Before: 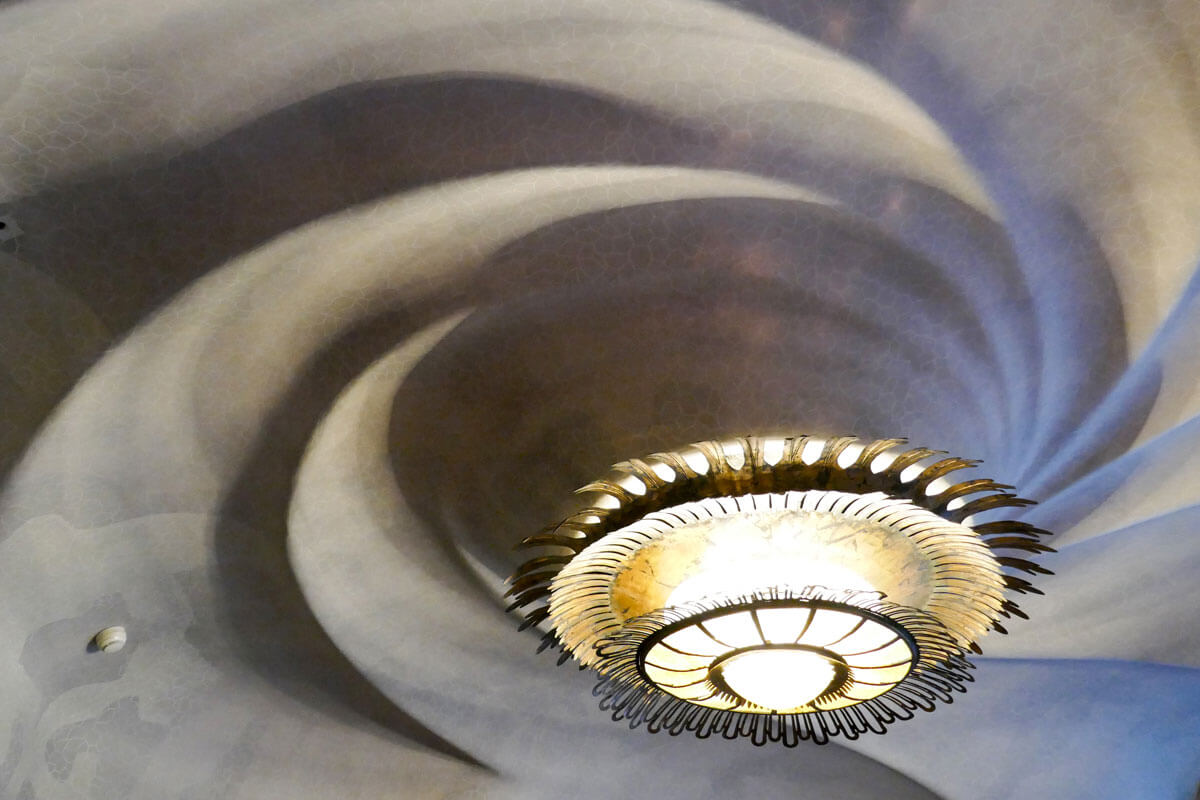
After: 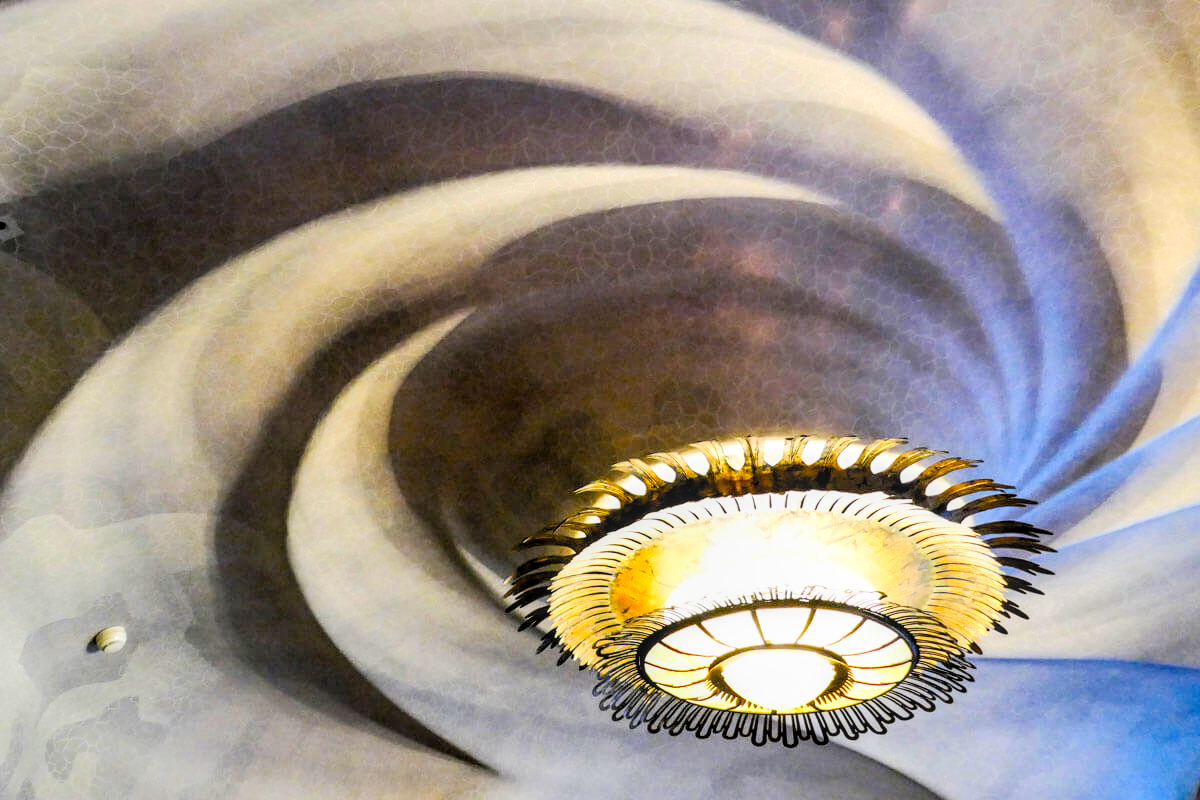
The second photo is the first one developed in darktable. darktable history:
contrast brightness saturation: contrast 0.24, brightness 0.26, saturation 0.39
local contrast: highlights 61%, detail 143%, midtone range 0.428
filmic rgb: black relative exposure -7.75 EV, white relative exposure 4.4 EV, threshold 3 EV, target black luminance 0%, hardness 3.76, latitude 50.51%, contrast 1.074, highlights saturation mix 10%, shadows ↔ highlights balance -0.22%, color science v4 (2020), enable highlight reconstruction true
